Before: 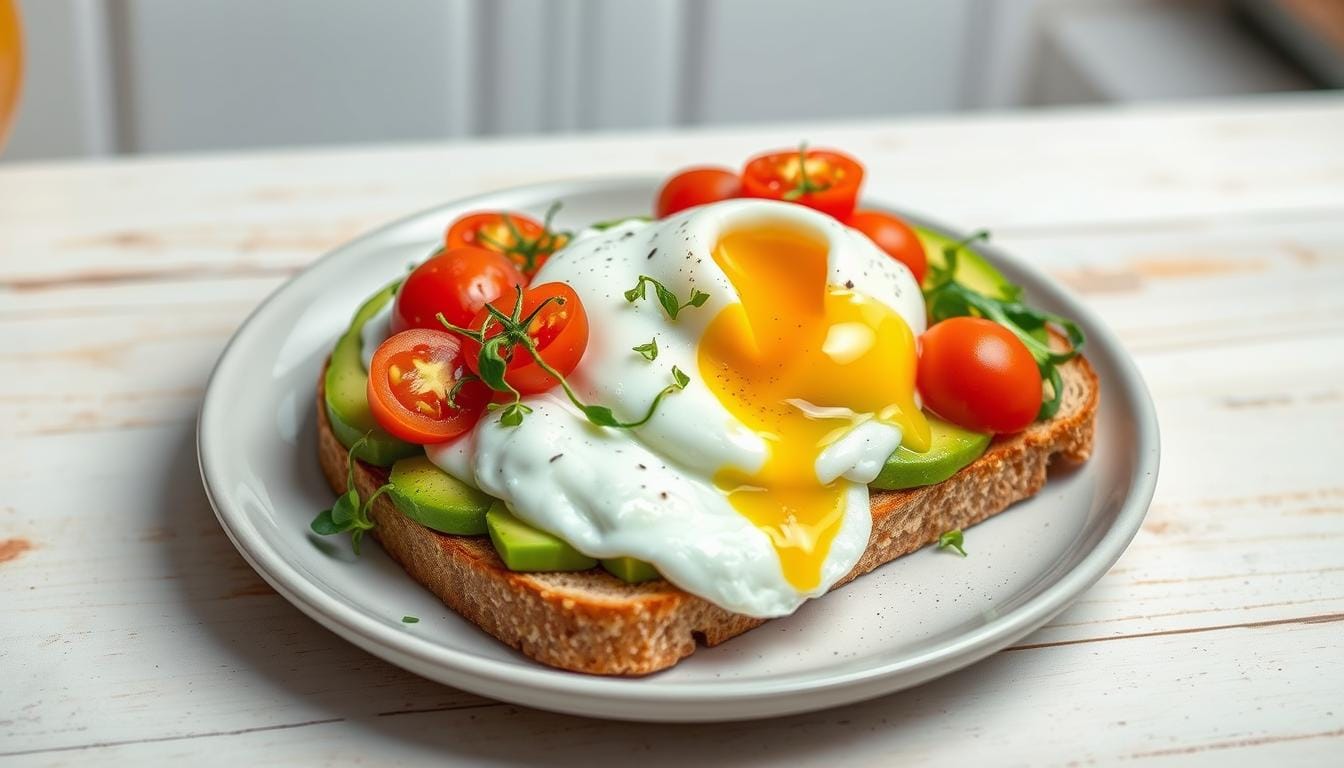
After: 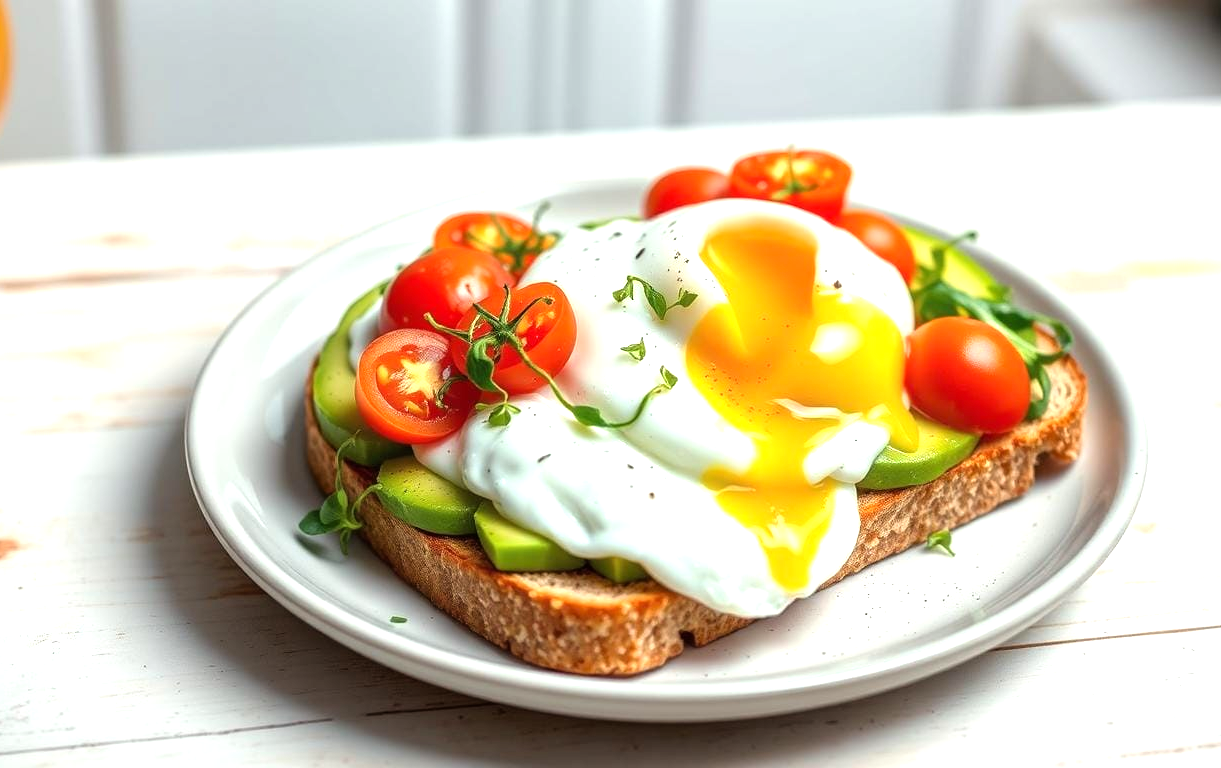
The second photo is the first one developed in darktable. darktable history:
crop and rotate: left 0.942%, right 8.168%
tone equalizer: -8 EV -0.729 EV, -7 EV -0.739 EV, -6 EV -0.638 EV, -5 EV -0.413 EV, -3 EV 0.369 EV, -2 EV 0.6 EV, -1 EV 0.689 EV, +0 EV 0.726 EV
